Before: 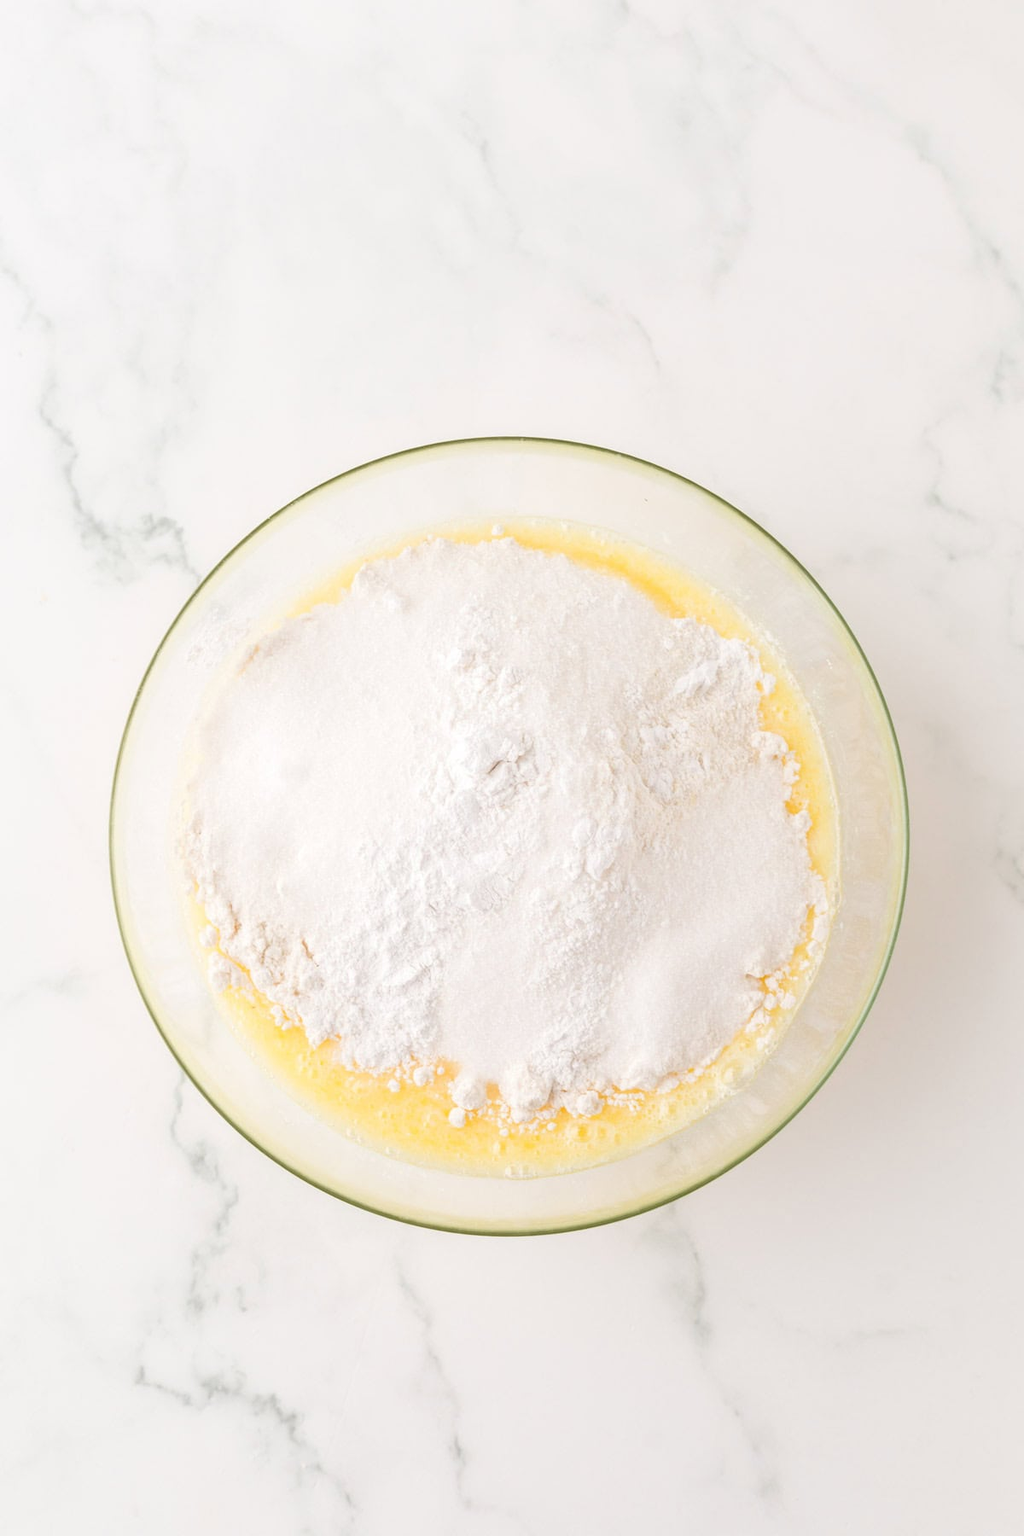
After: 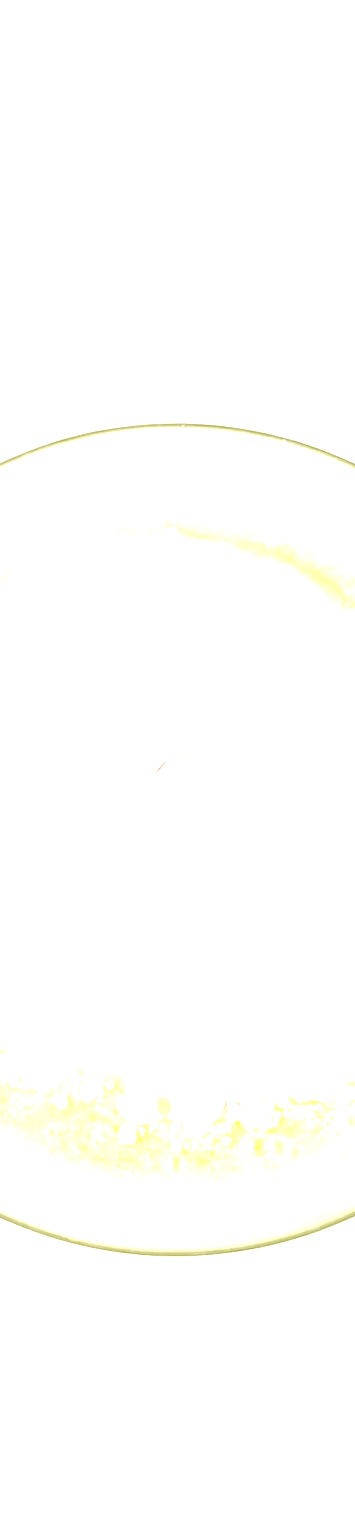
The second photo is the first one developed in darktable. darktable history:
rotate and perspective: rotation -1°, crop left 0.011, crop right 0.989, crop top 0.025, crop bottom 0.975
exposure: black level correction 0, exposure 1.35 EV, compensate exposure bias true, compensate highlight preservation false
tone curve: curves: ch0 [(0, 0) (0.003, 0.047) (0.011, 0.05) (0.025, 0.053) (0.044, 0.057) (0.069, 0.062) (0.1, 0.084) (0.136, 0.115) (0.177, 0.159) (0.224, 0.216) (0.277, 0.289) (0.335, 0.382) (0.399, 0.474) (0.468, 0.561) (0.543, 0.636) (0.623, 0.705) (0.709, 0.778) (0.801, 0.847) (0.898, 0.916) (1, 1)], preserve colors none
crop: left 33.36%, right 33.36%
